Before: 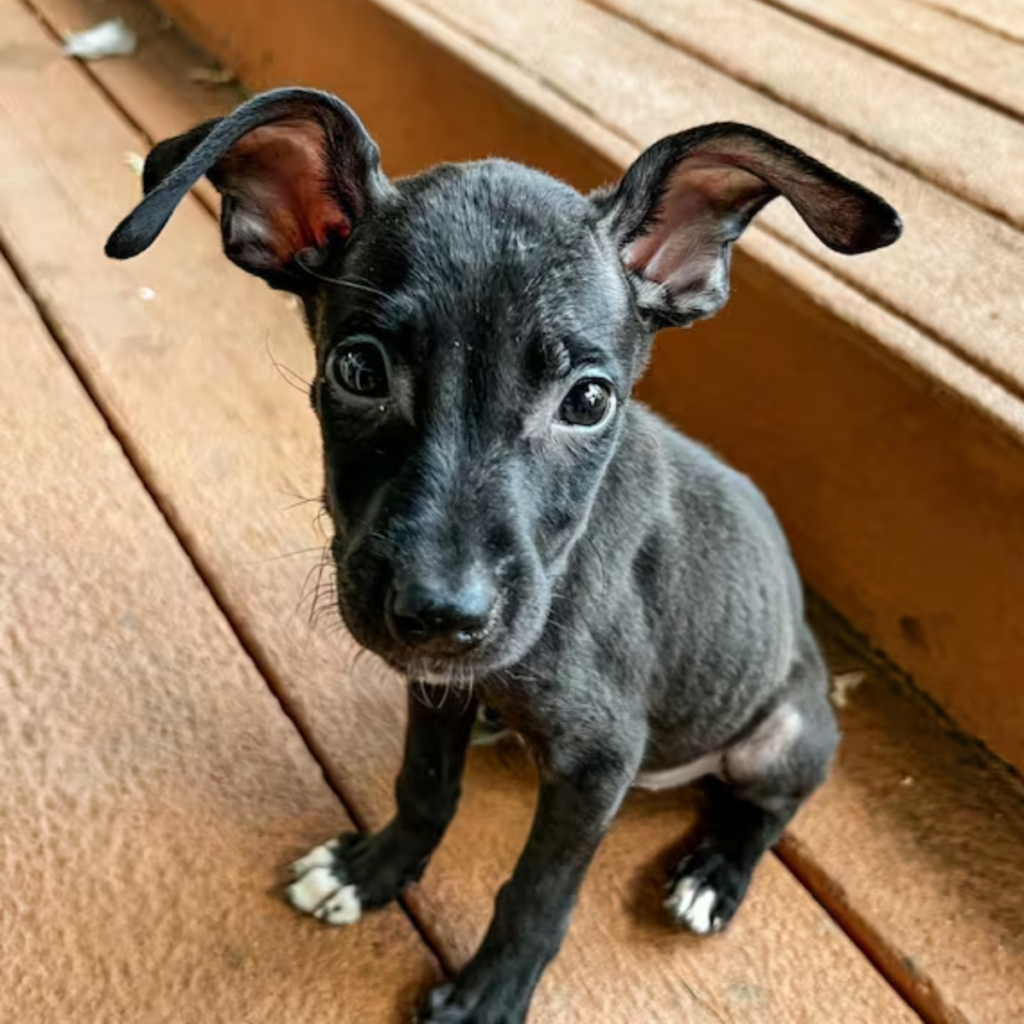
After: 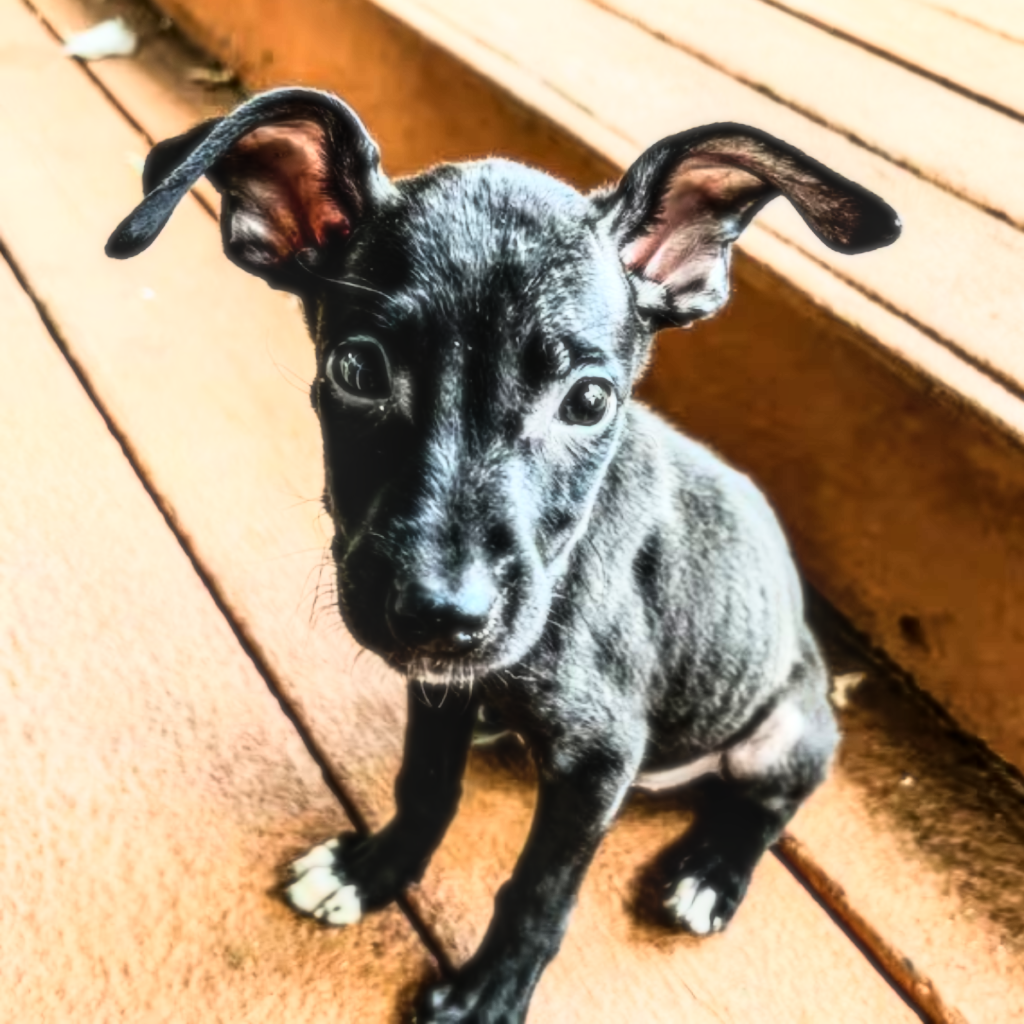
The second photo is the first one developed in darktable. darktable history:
rgb curve: curves: ch0 [(0, 0) (0.21, 0.15) (0.24, 0.21) (0.5, 0.75) (0.75, 0.96) (0.89, 0.99) (1, 1)]; ch1 [(0, 0.02) (0.21, 0.13) (0.25, 0.2) (0.5, 0.67) (0.75, 0.9) (0.89, 0.97) (1, 1)]; ch2 [(0, 0.02) (0.21, 0.13) (0.25, 0.2) (0.5, 0.67) (0.75, 0.9) (0.89, 0.97) (1, 1)], compensate middle gray true
local contrast: on, module defaults
soften: size 19.52%, mix 20.32%
